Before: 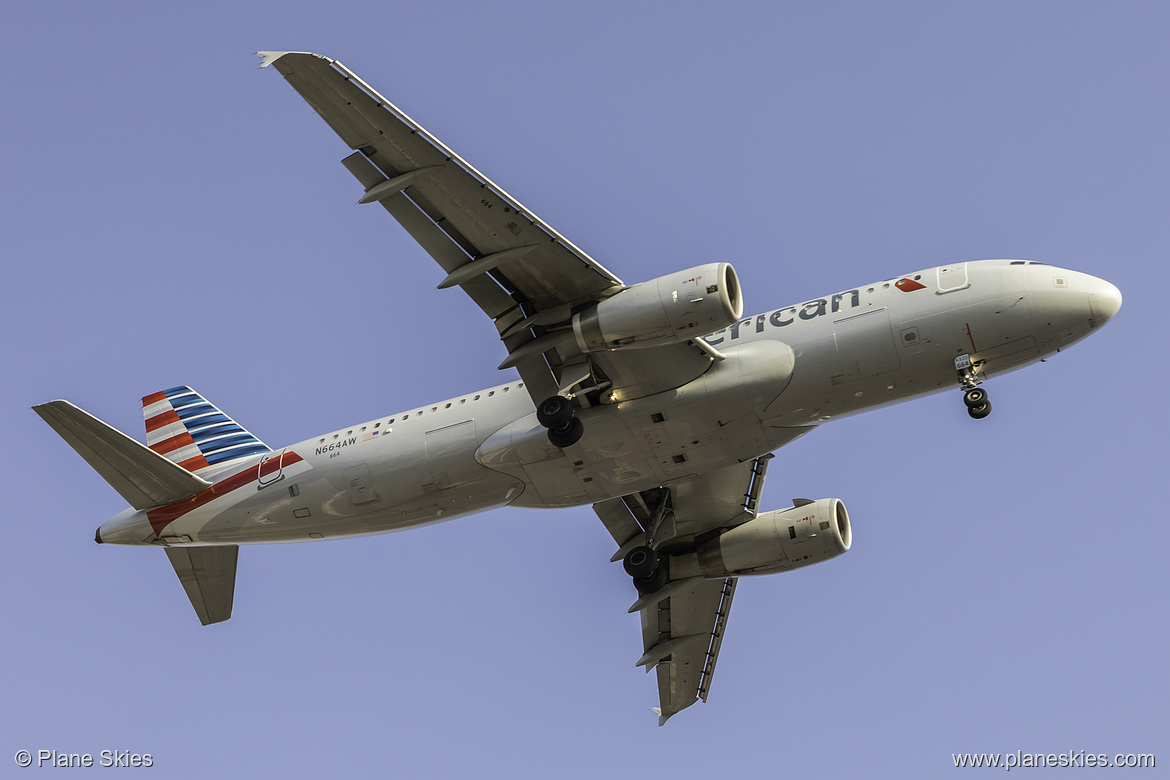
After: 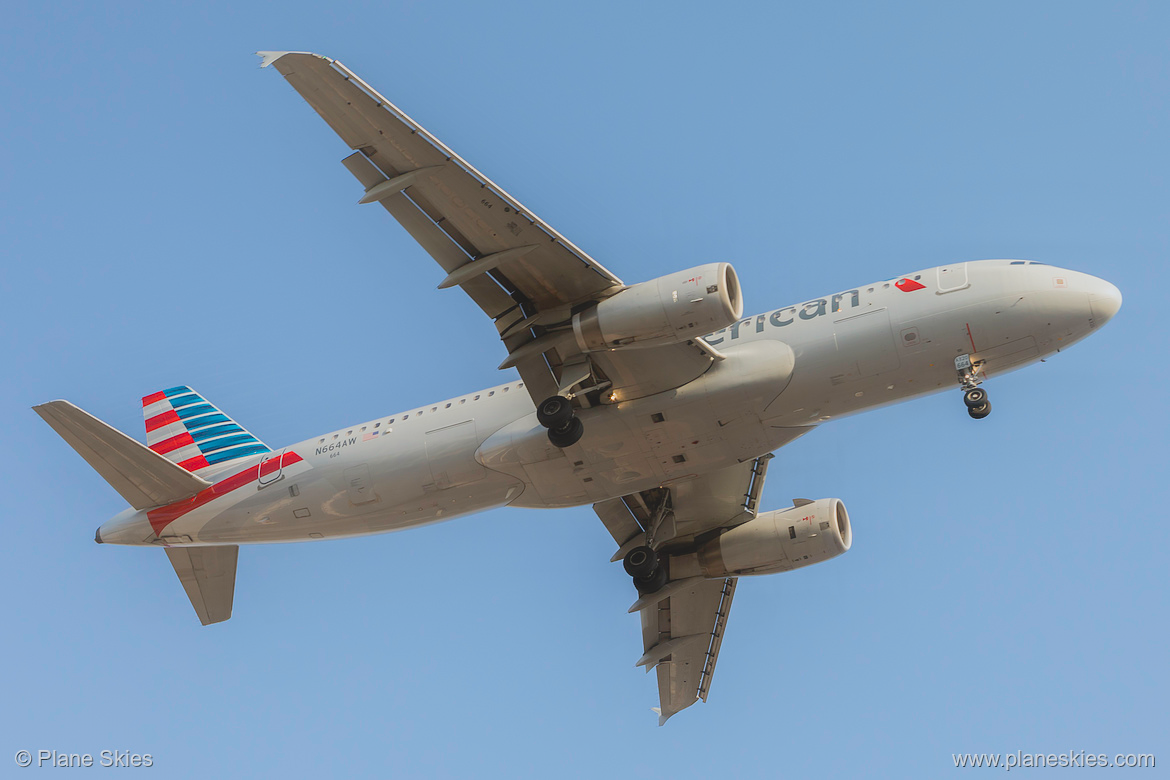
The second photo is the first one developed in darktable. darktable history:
contrast equalizer: octaves 7, y [[0.6 ×6], [0.55 ×6], [0 ×6], [0 ×6], [0 ×6]], mix -0.99
